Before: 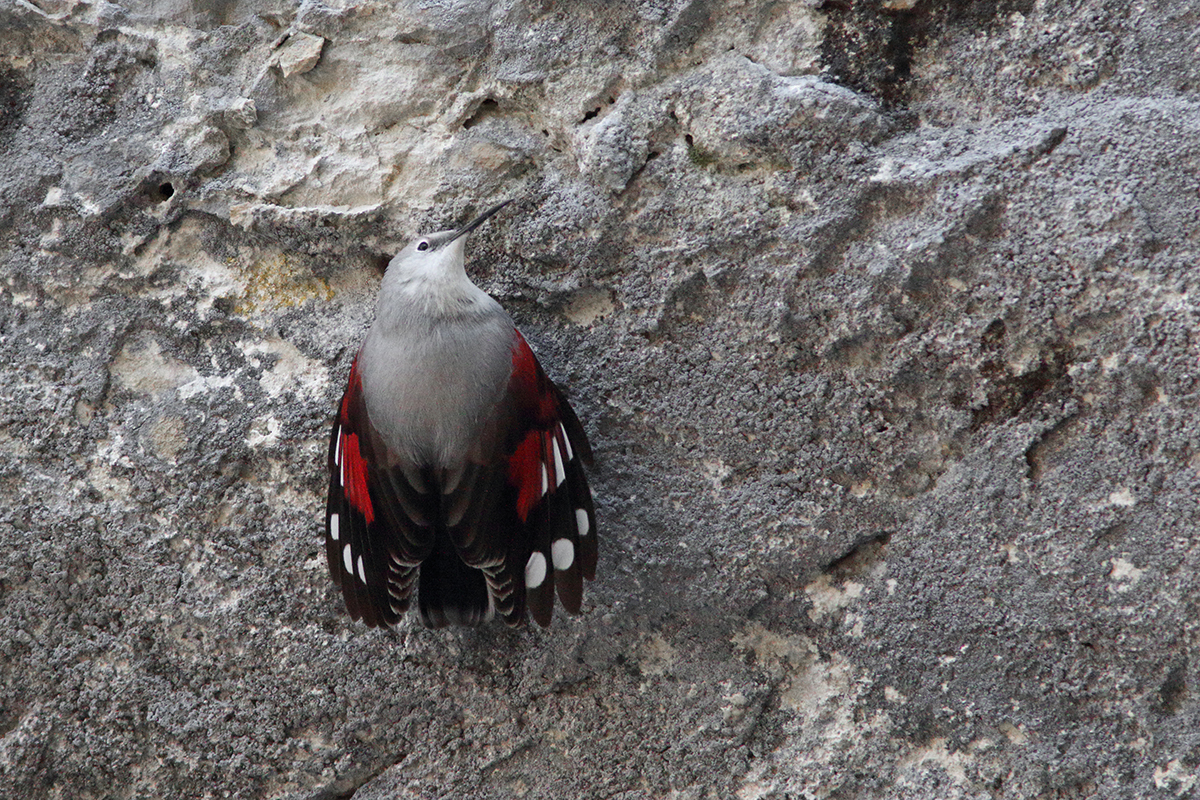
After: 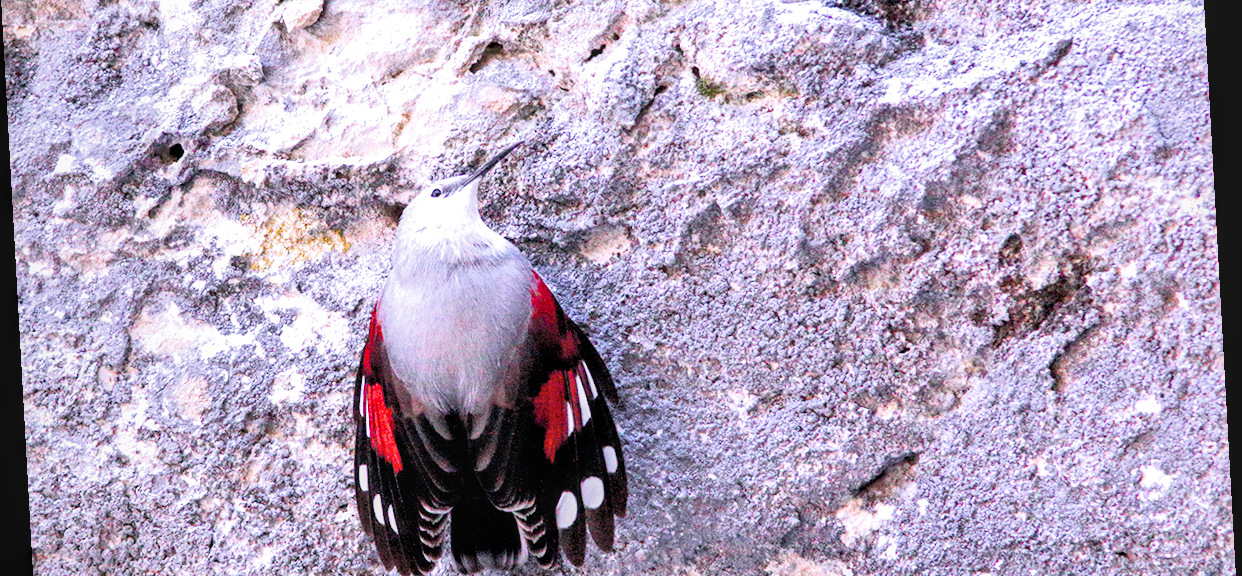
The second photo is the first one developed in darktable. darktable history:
crop: top 11.166%, bottom 22.168%
filmic rgb: black relative exposure -3.31 EV, white relative exposure 3.45 EV, hardness 2.36, contrast 1.103
white balance: red 1.042, blue 1.17
shadows and highlights: shadows 49, highlights -41, soften with gaussian
local contrast: on, module defaults
exposure: black level correction 0, exposure 1.675 EV, compensate exposure bias true, compensate highlight preservation false
rotate and perspective: rotation -3.18°, automatic cropping off
color balance rgb: linear chroma grading › global chroma 15%, perceptual saturation grading › global saturation 30%
